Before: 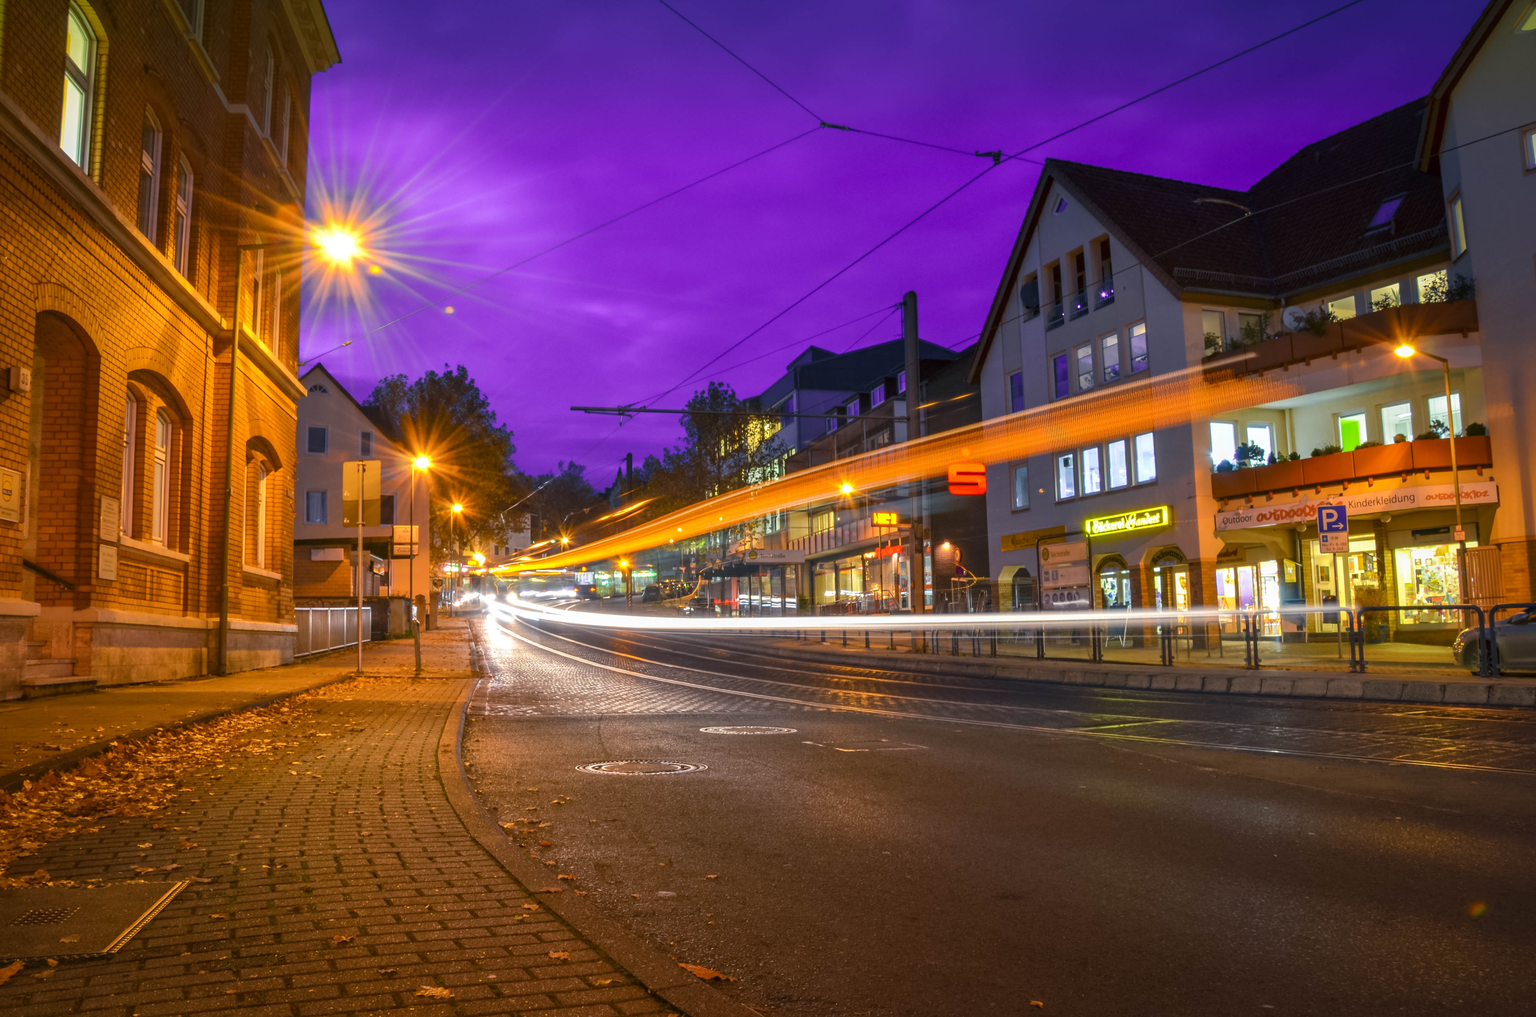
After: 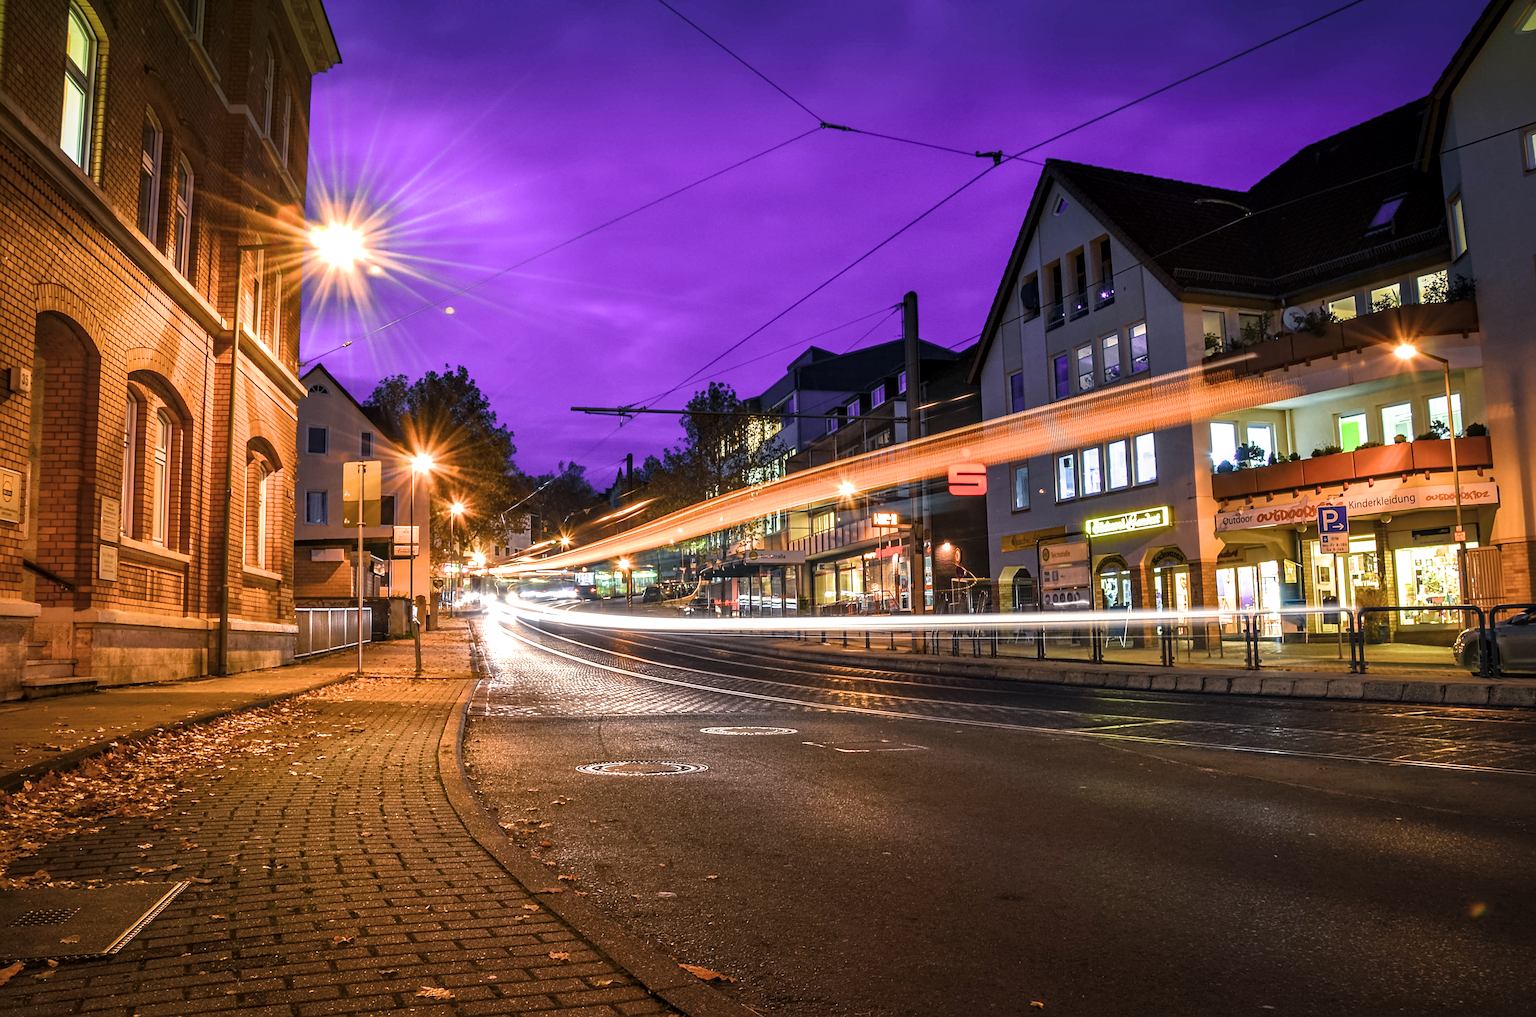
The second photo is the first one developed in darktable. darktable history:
filmic rgb: white relative exposure 2.2 EV, hardness 6.97
exposure: black level correction -0.008, exposure 0.067 EV, compensate highlight preservation false
sharpen: radius 2.676, amount 0.669
local contrast: on, module defaults
haze removal: compatibility mode true, adaptive false
